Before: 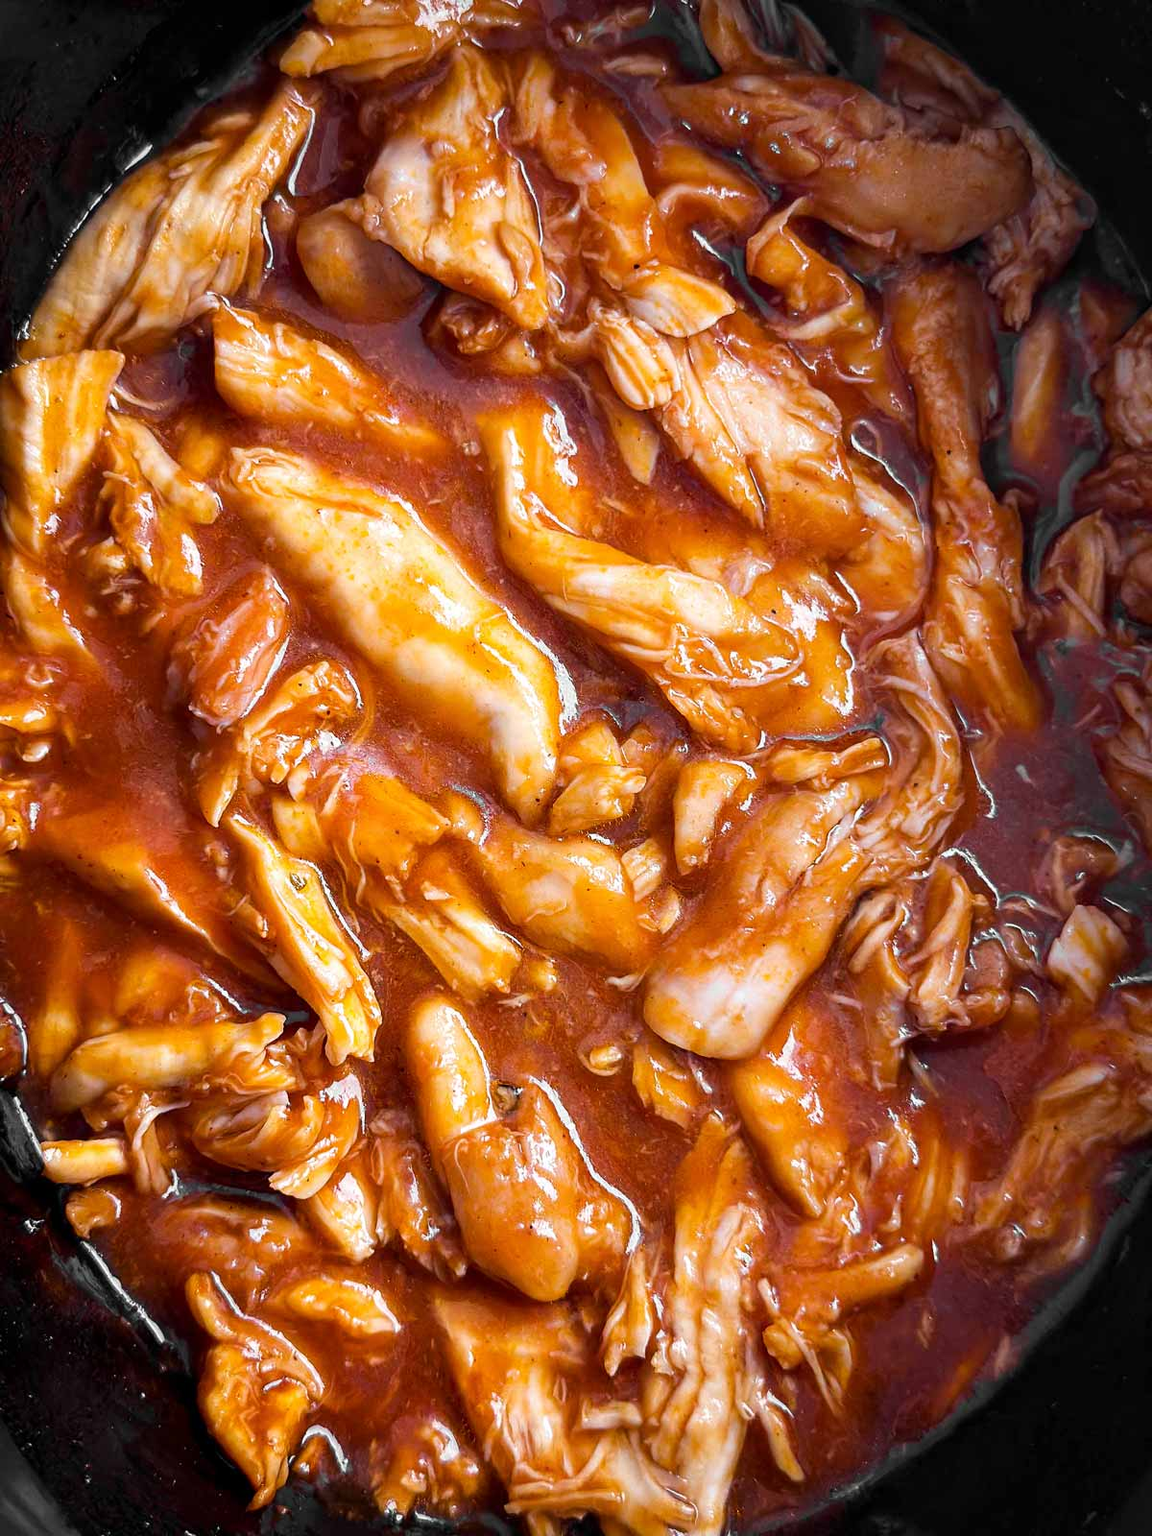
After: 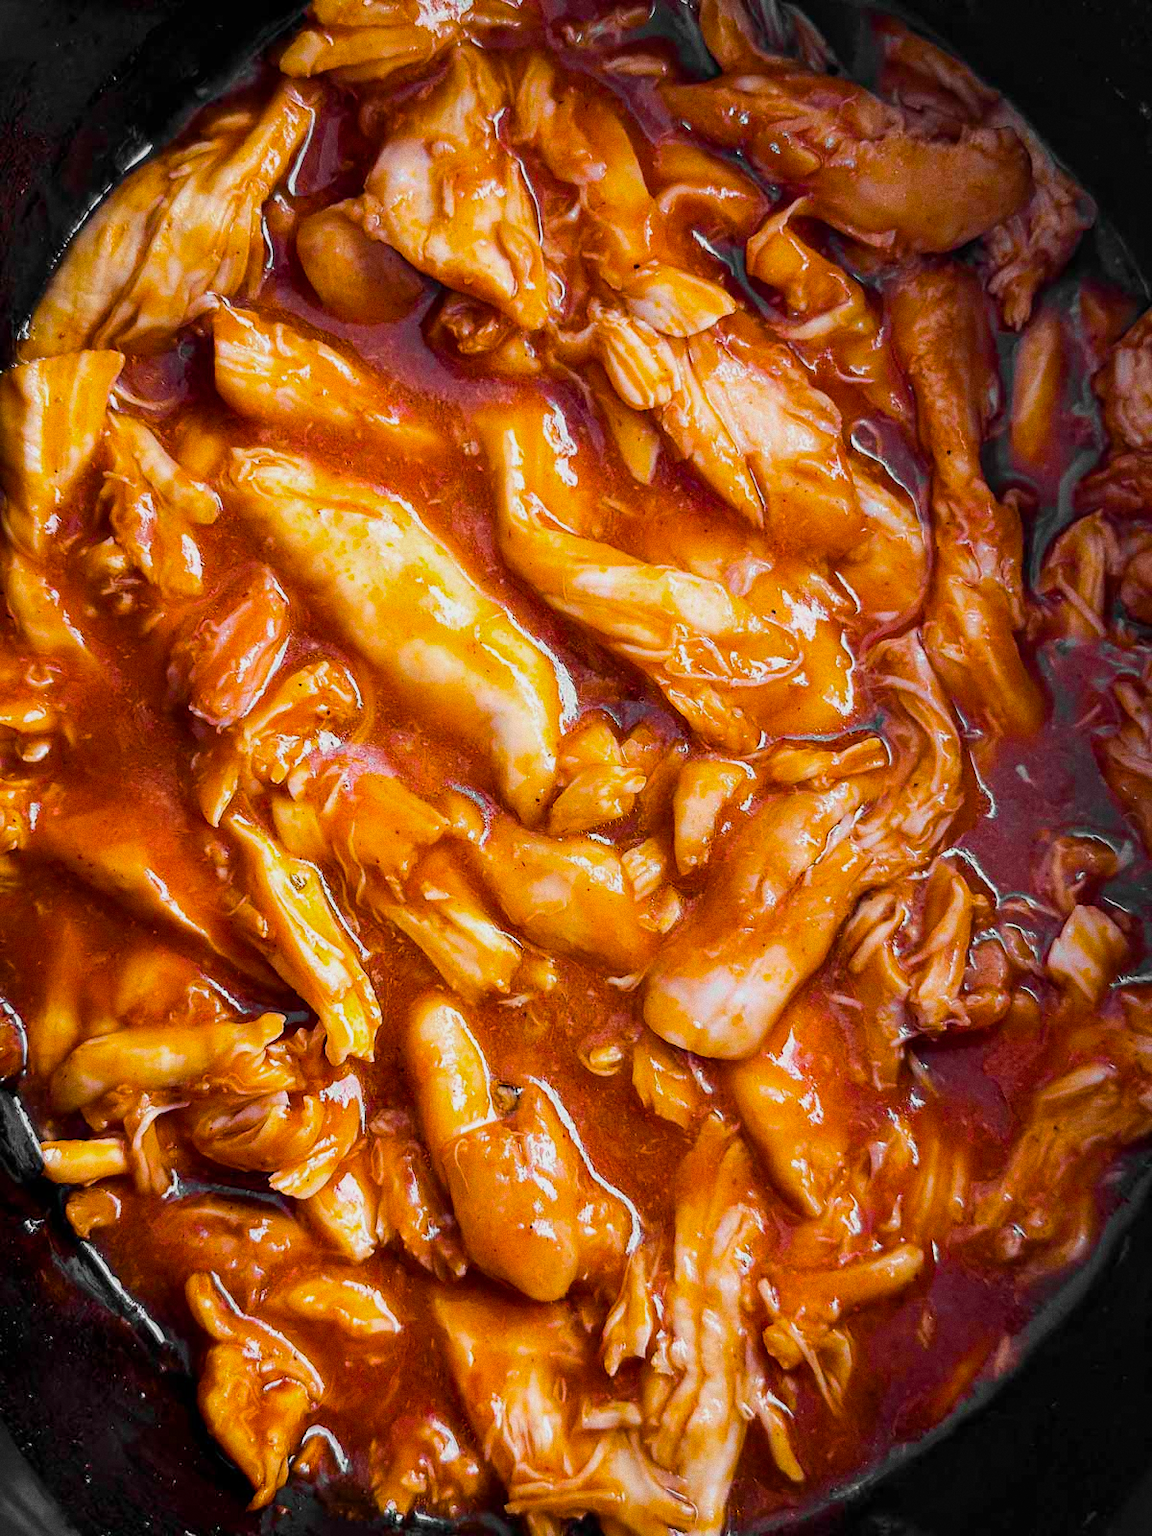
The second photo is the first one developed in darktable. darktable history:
grain: coarseness 0.09 ISO
exposure: exposure -0.293 EV, compensate highlight preservation false
color balance rgb: perceptual saturation grading › global saturation 25%, perceptual brilliance grading › mid-tones 10%, perceptual brilliance grading › shadows 15%, global vibrance 20%
